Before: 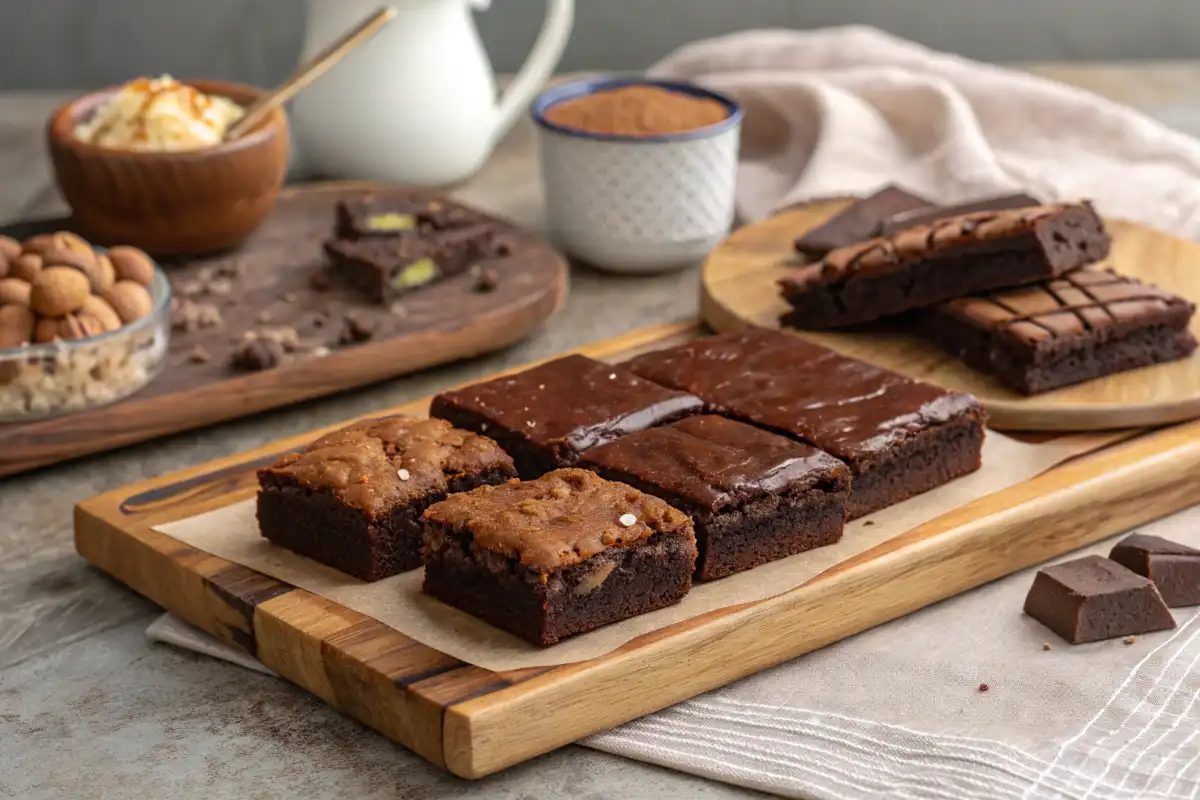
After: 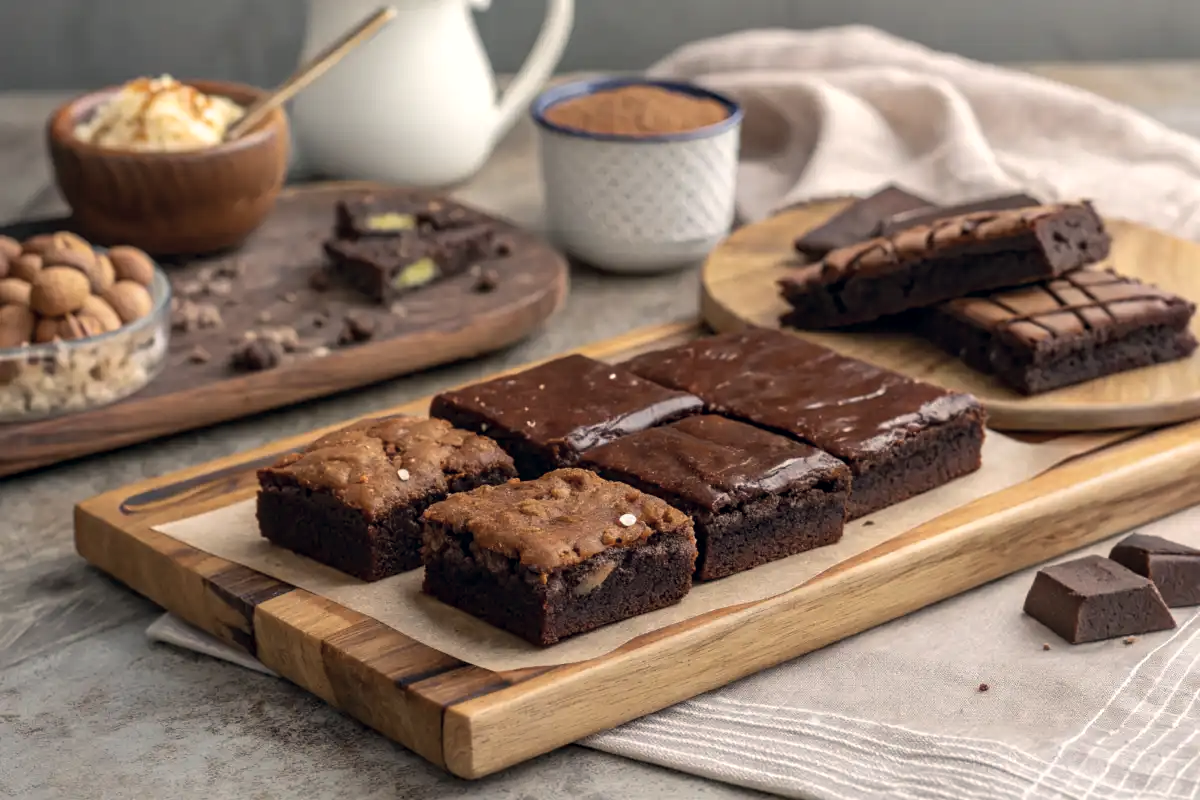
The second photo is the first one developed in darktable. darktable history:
contrast equalizer: octaves 7, y [[0.515 ×6], [0.507 ×6], [0.425 ×6], [0 ×6], [0 ×6]]
color correction: highlights a* 2.75, highlights b* 5, shadows a* -2.04, shadows b* -4.84, saturation 0.8
